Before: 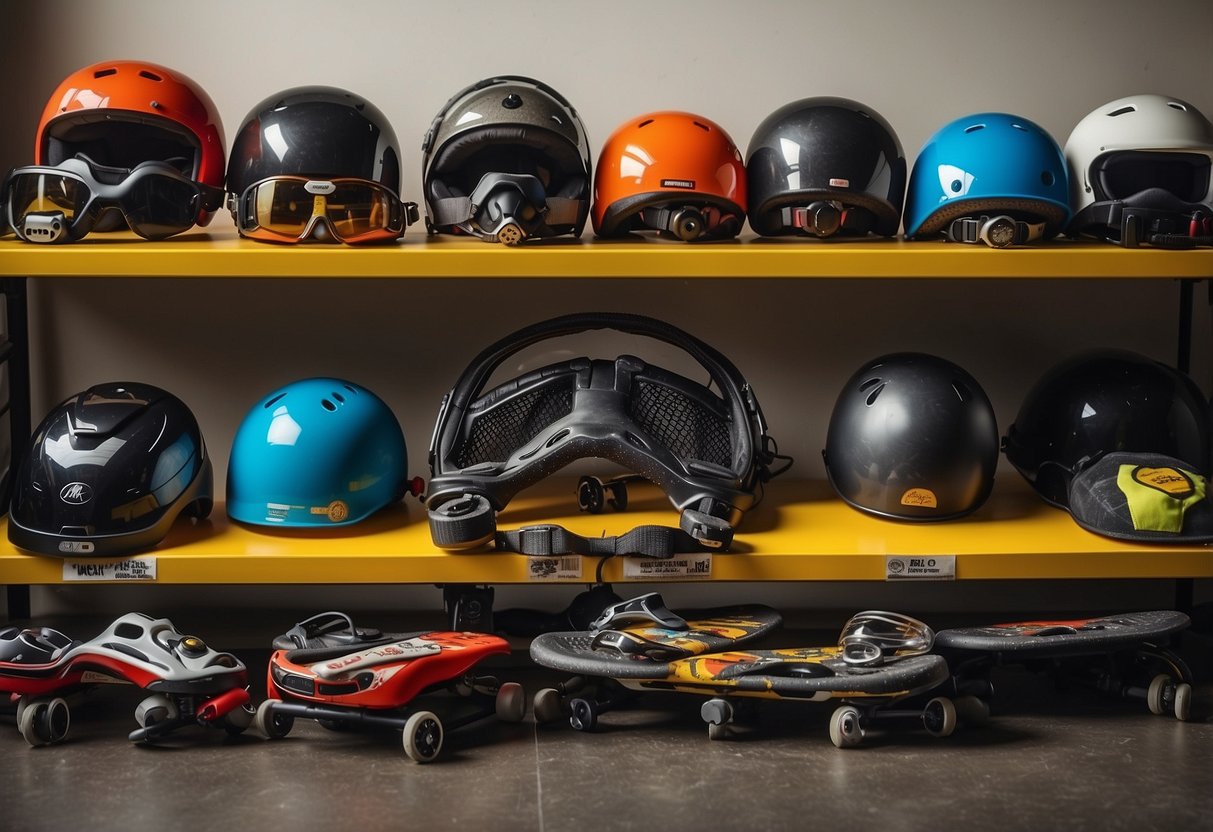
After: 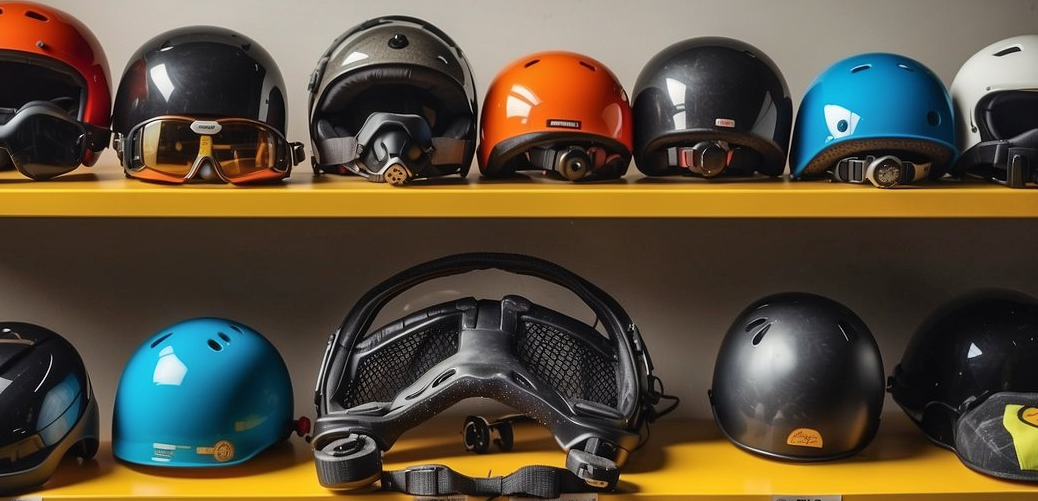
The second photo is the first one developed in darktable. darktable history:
crop and rotate: left 9.412%, top 7.271%, right 4.995%, bottom 32.433%
shadows and highlights: low approximation 0.01, soften with gaussian
